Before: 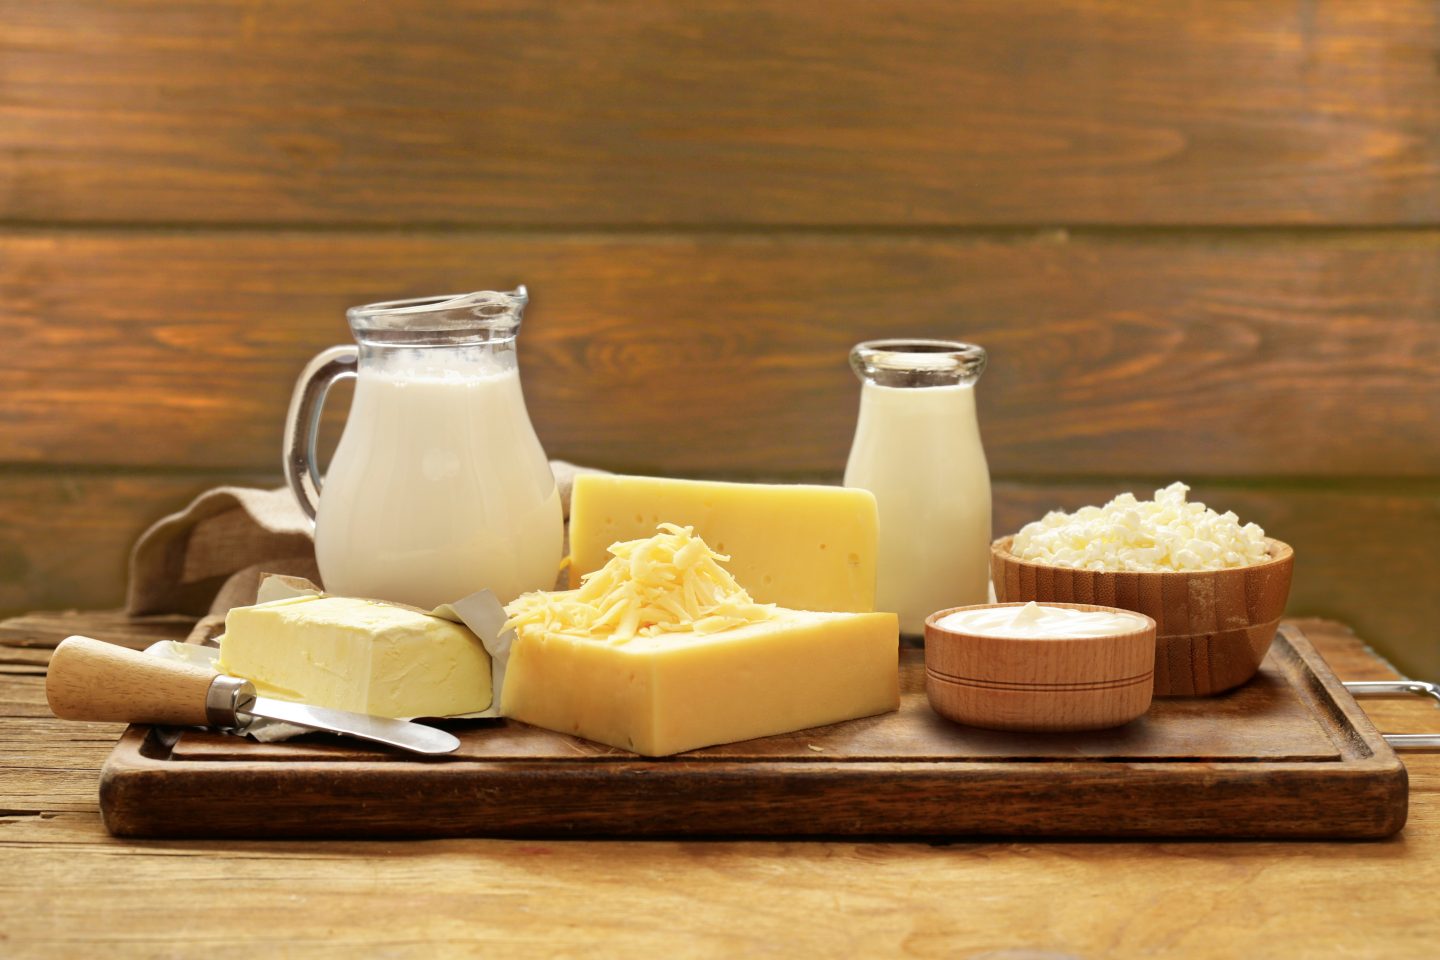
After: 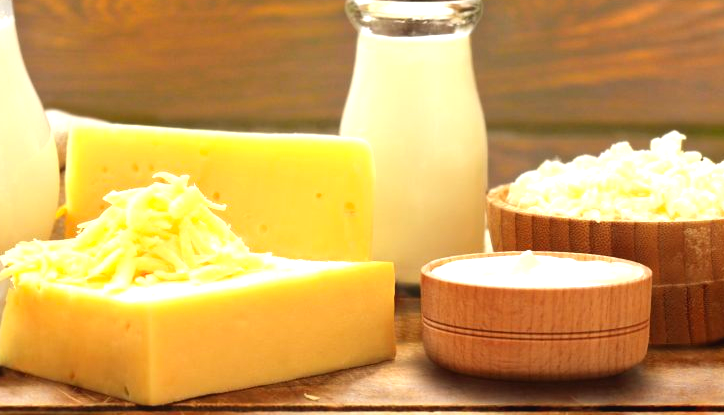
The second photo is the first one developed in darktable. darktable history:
contrast brightness saturation: contrast 0.04, saturation 0.16
exposure: black level correction -0.002, exposure 0.708 EV, compensate exposure bias true, compensate highlight preservation false
crop: left 35.03%, top 36.625%, right 14.663%, bottom 20.057%
